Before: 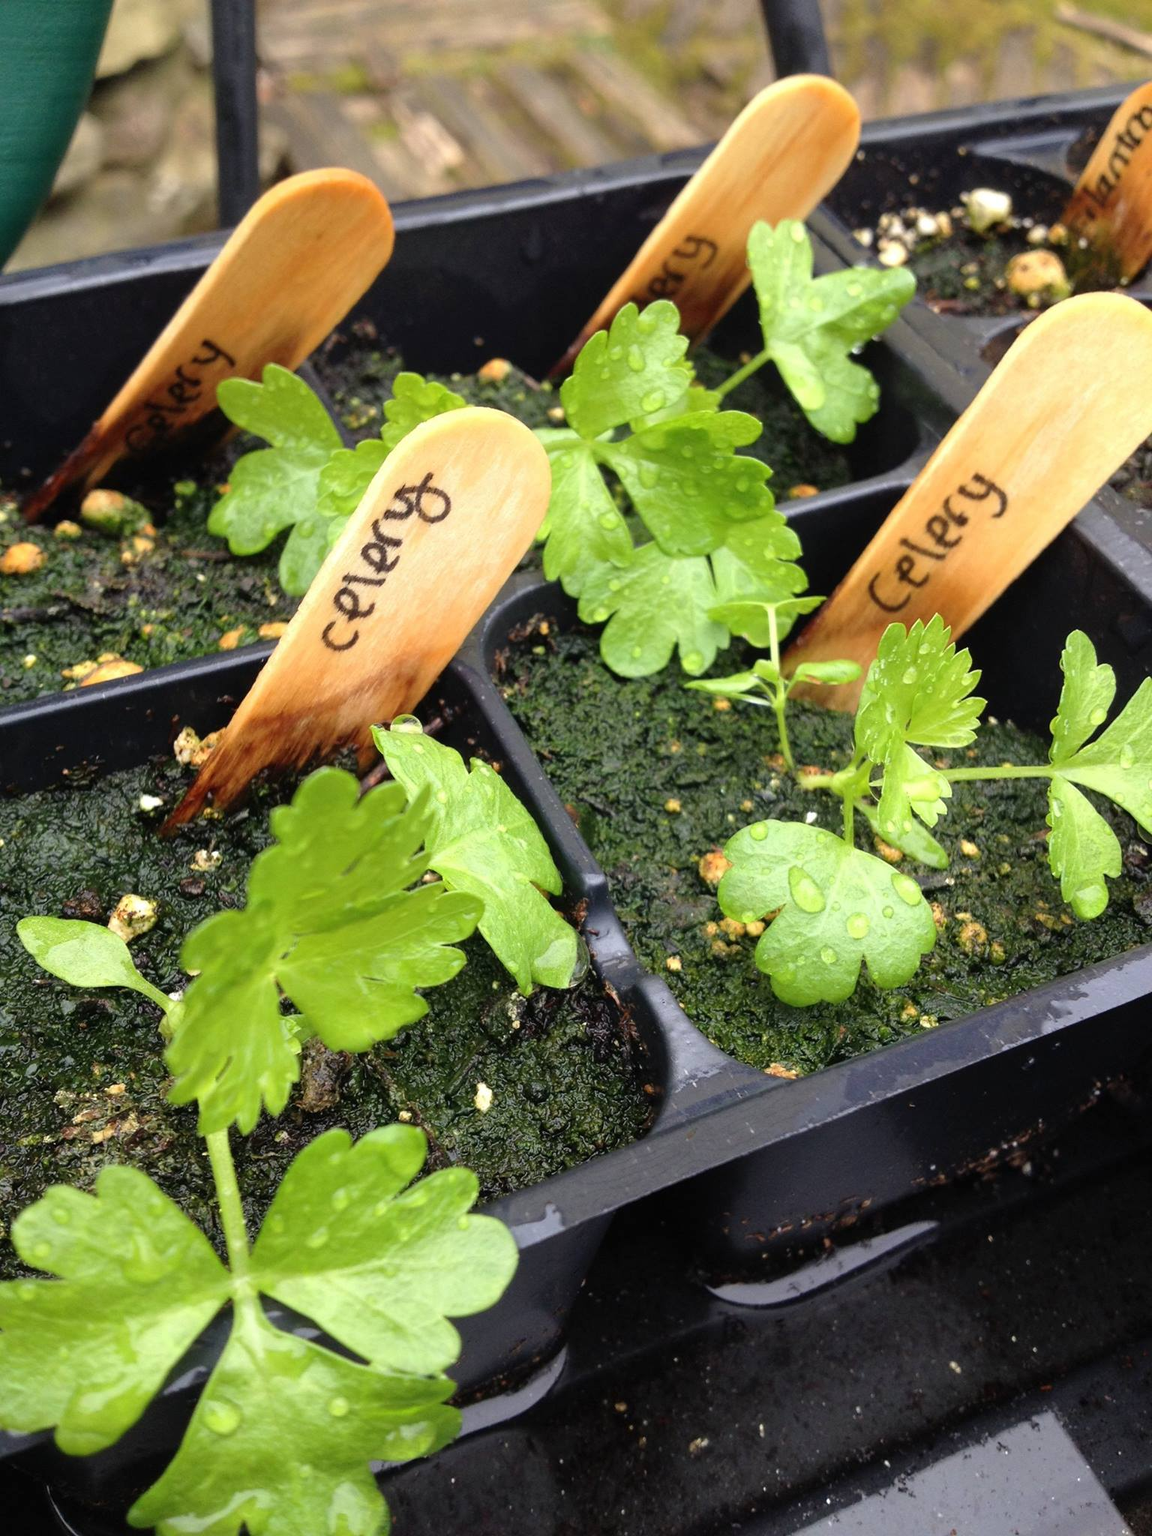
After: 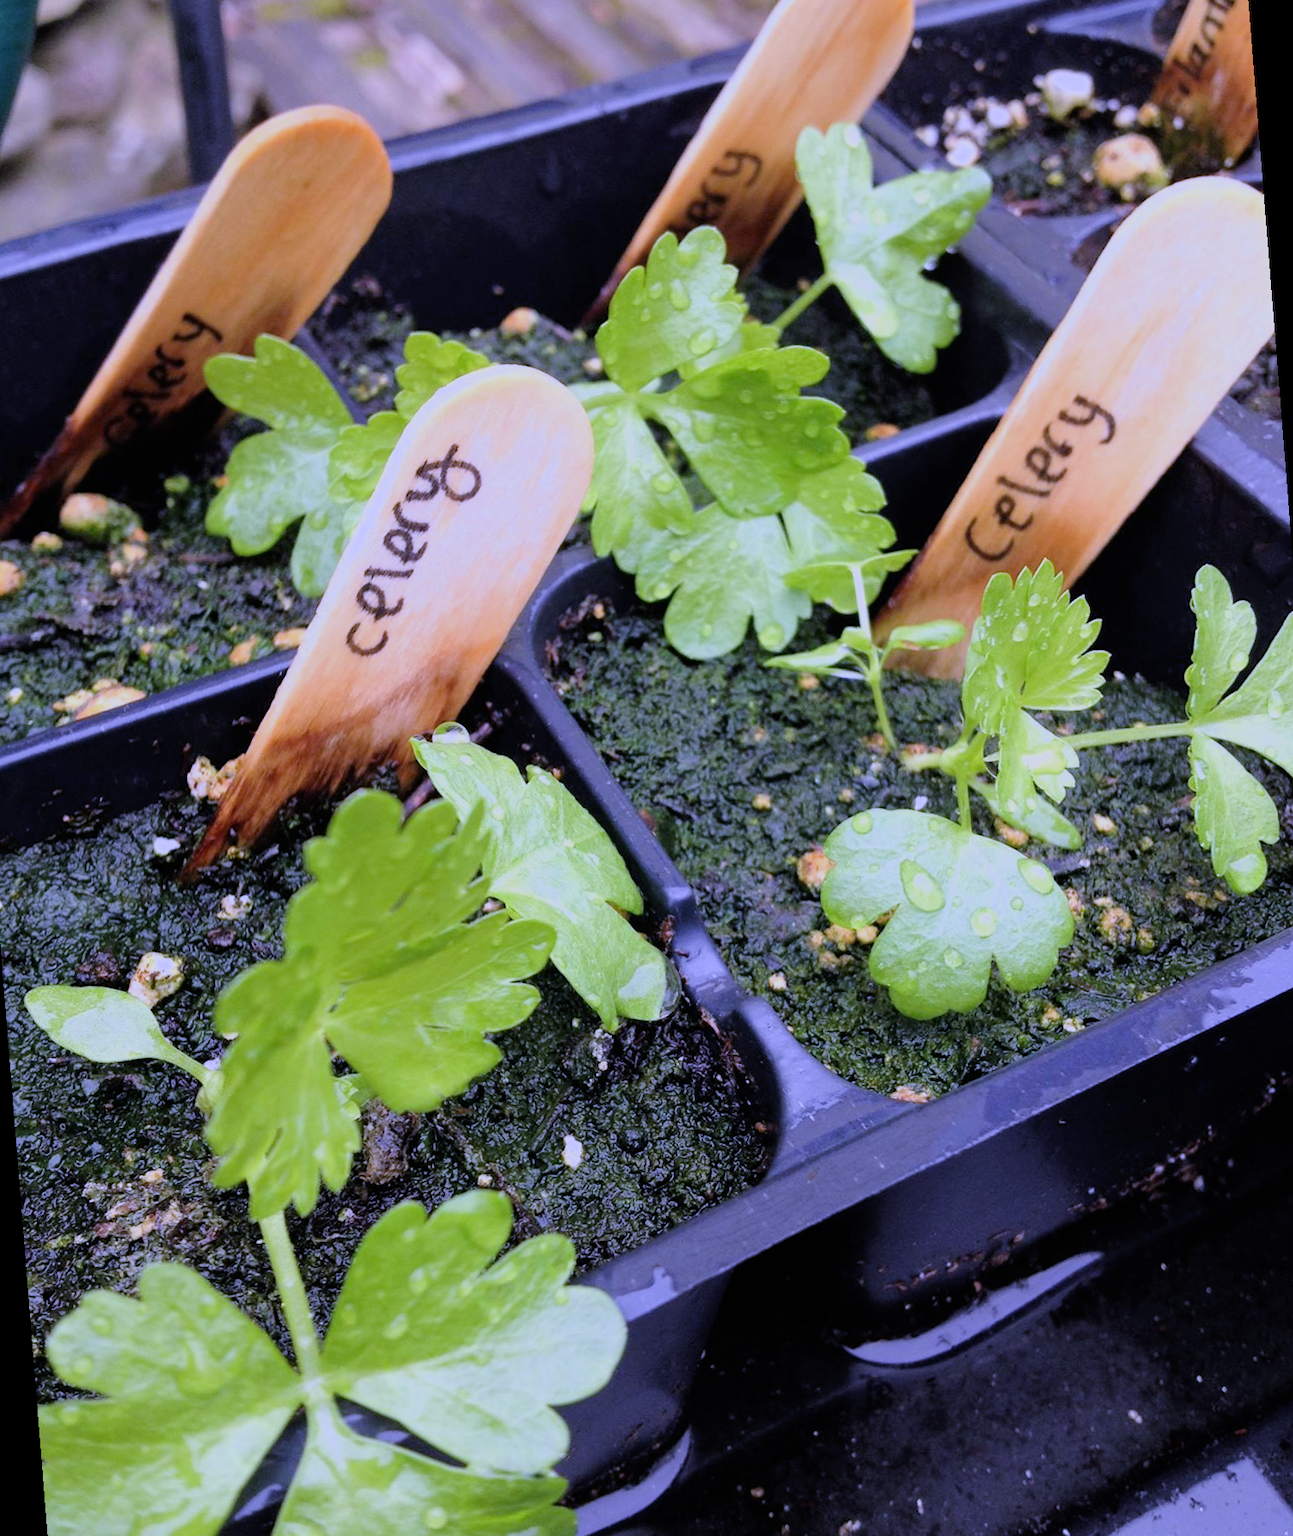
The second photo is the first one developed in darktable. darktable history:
white balance: red 0.98, blue 1.61
rotate and perspective: rotation -4.57°, crop left 0.054, crop right 0.944, crop top 0.087, crop bottom 0.914
filmic rgb: hardness 4.17
